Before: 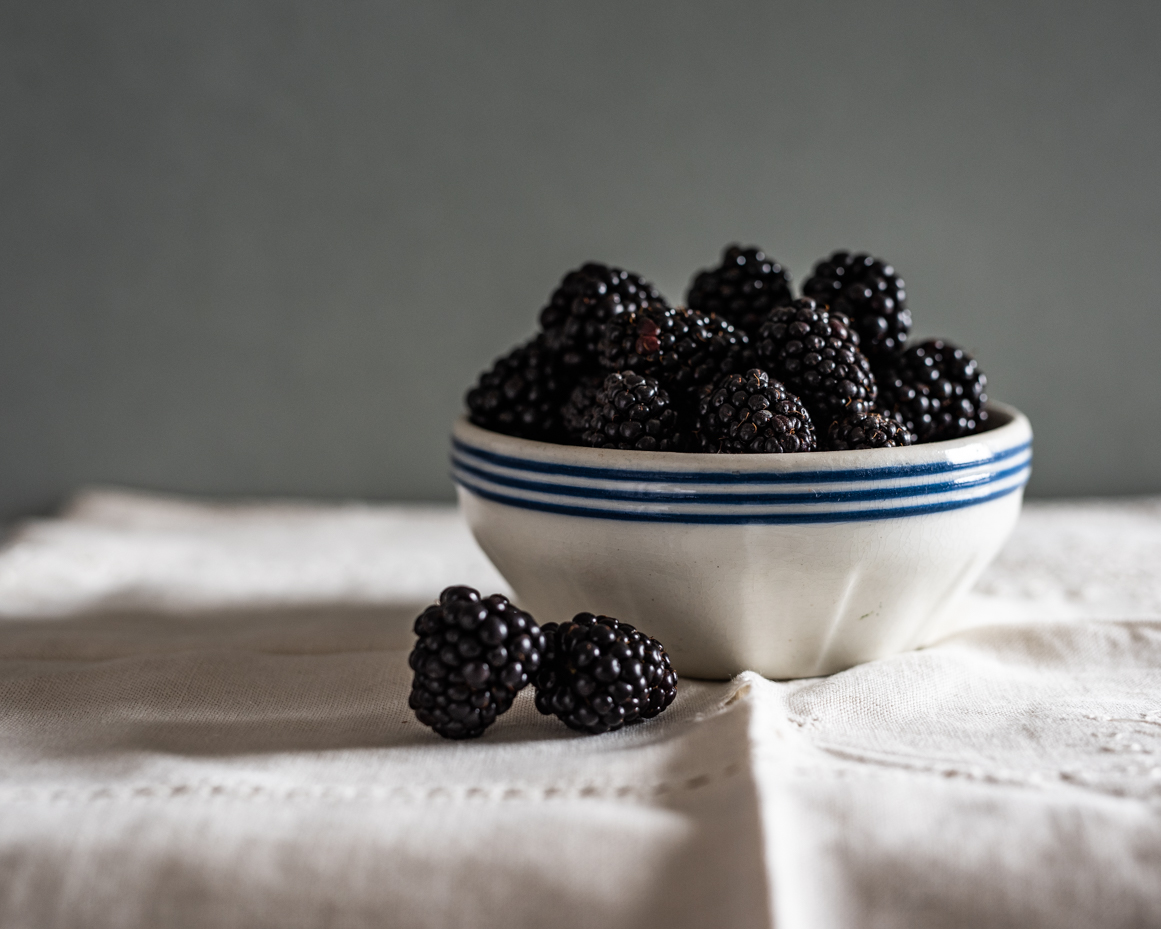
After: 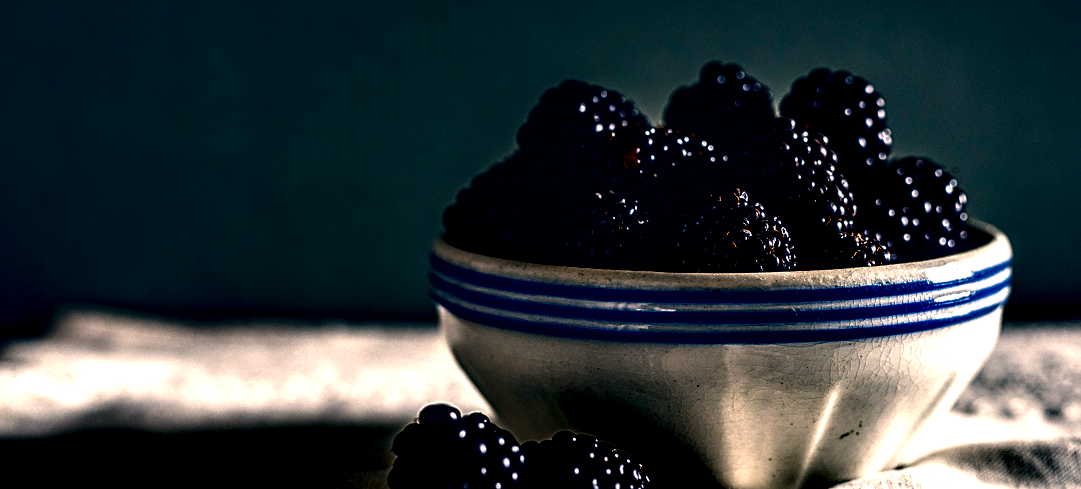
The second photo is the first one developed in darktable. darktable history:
sharpen: amount 0.492
color correction: highlights a* 10.34, highlights b* 14.84, shadows a* -9.92, shadows b* -14.99
local contrast: highlights 112%, shadows 41%, detail 291%
crop: left 1.759%, top 19.556%, right 5.081%, bottom 27.78%
contrast brightness saturation: brightness -0.997, saturation 0.994
